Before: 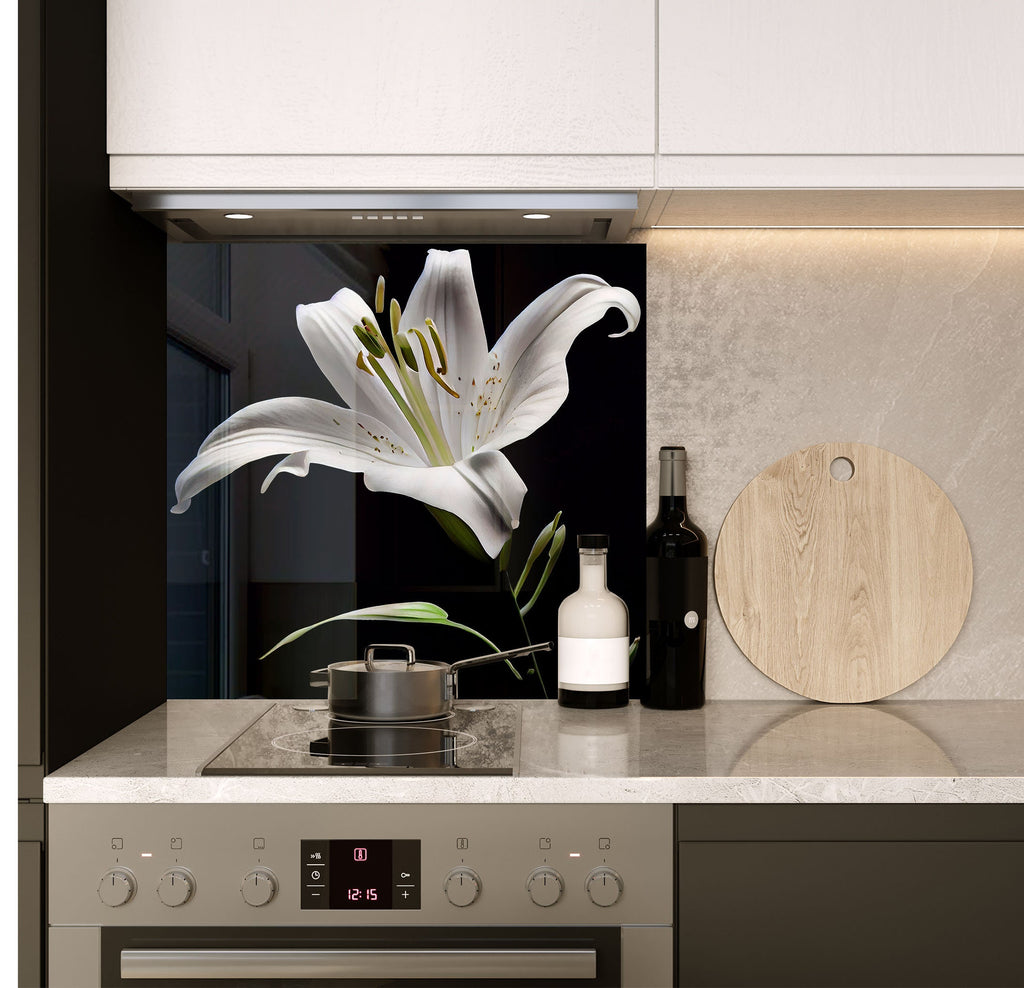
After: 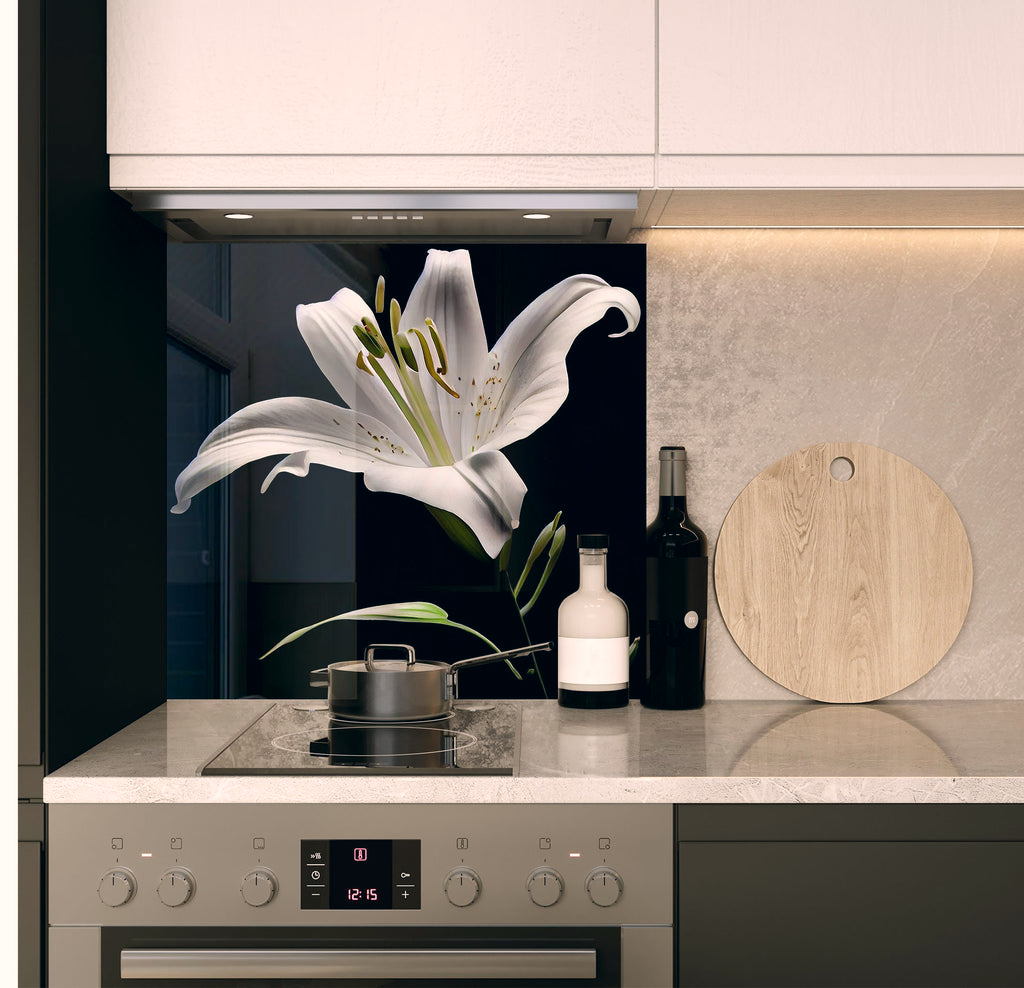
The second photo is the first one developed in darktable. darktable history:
color correction: highlights a* 5.38, highlights b* 5.3, shadows a* -4.26, shadows b* -5.11
